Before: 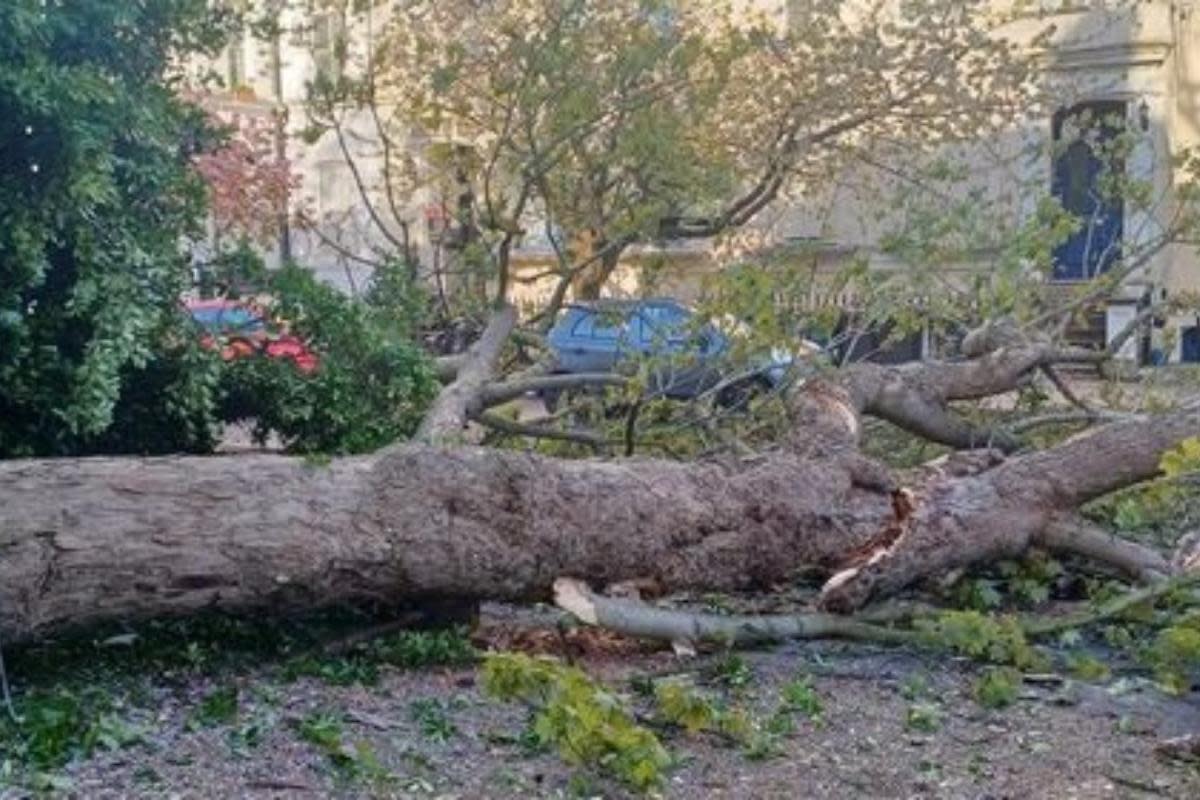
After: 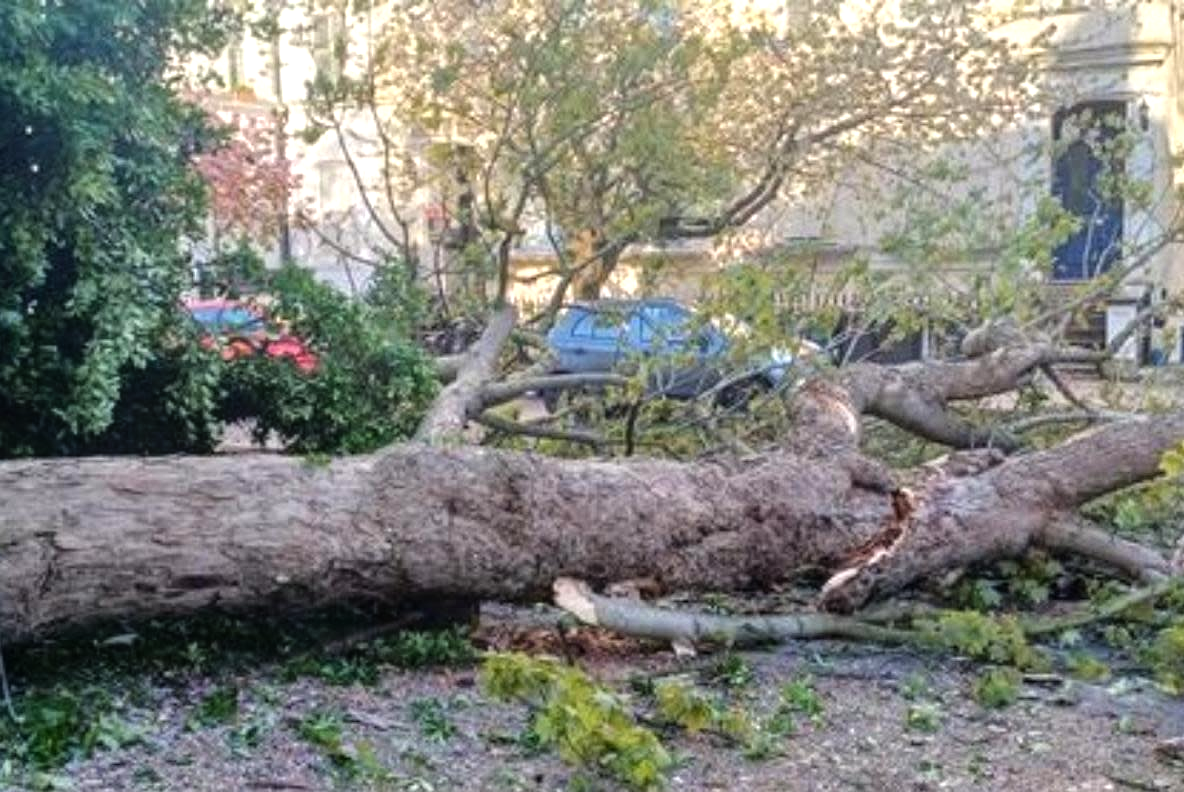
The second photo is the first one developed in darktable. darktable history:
tone equalizer: -8 EV -0.777 EV, -7 EV -0.689 EV, -6 EV -0.576 EV, -5 EV -0.364 EV, -3 EV 0.386 EV, -2 EV 0.6 EV, -1 EV 0.676 EV, +0 EV 0.759 EV, mask exposure compensation -0.5 EV
crop: top 0.118%, bottom 0.156%
local contrast: detail 109%
